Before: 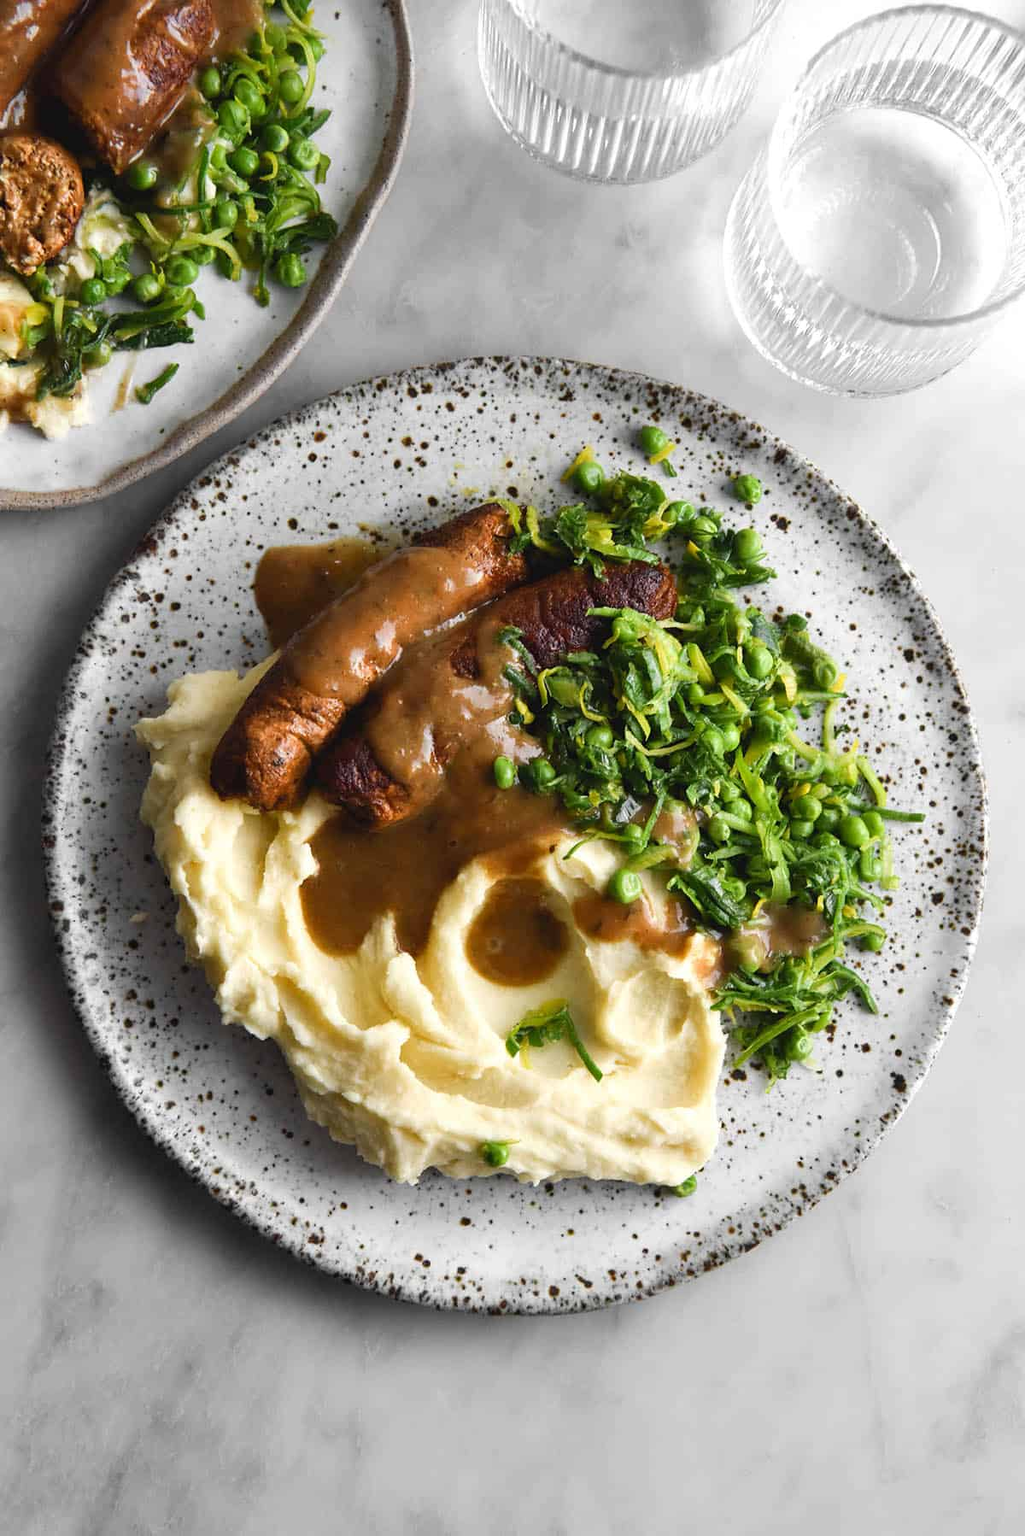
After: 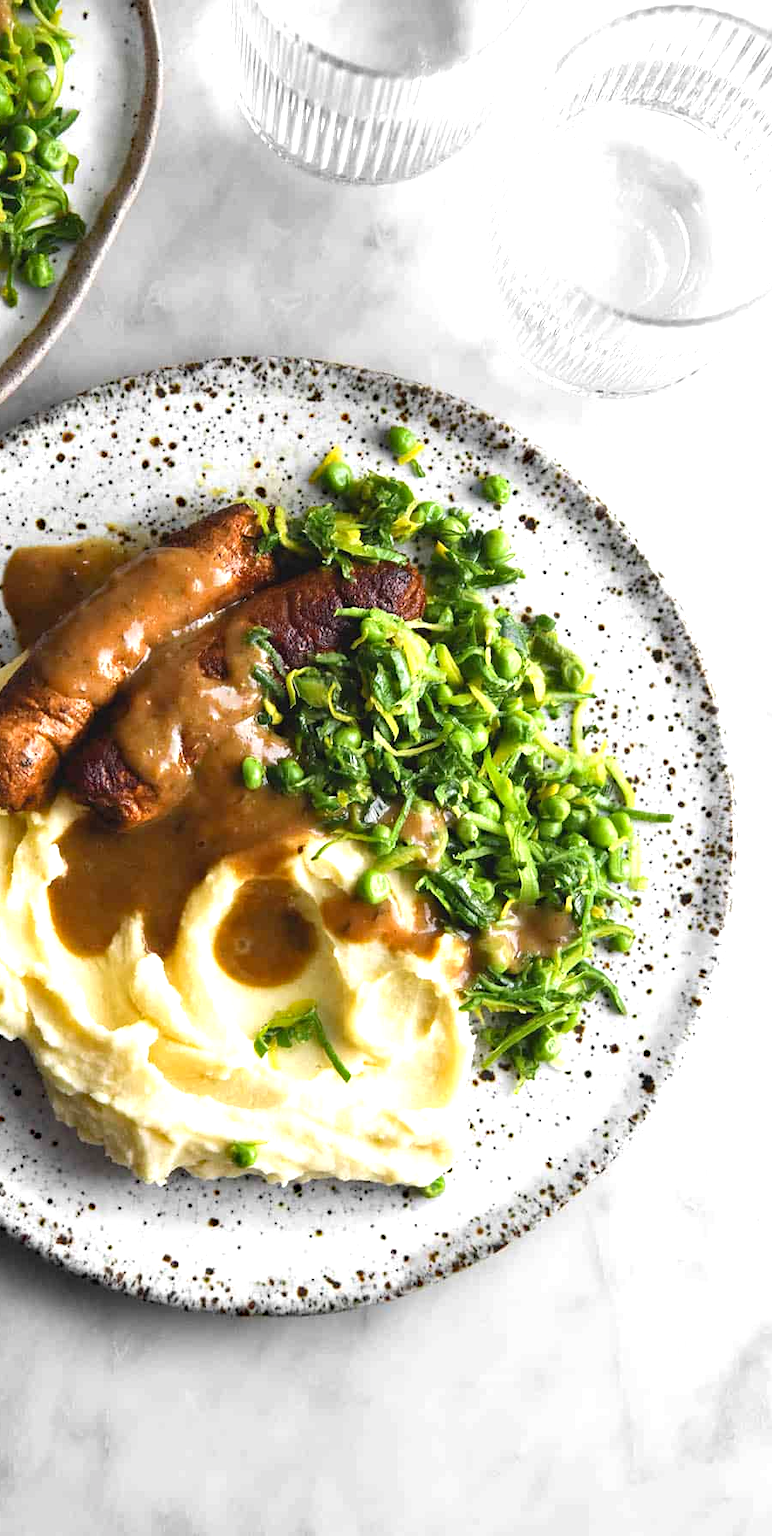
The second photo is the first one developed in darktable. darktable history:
crop and rotate: left 24.6%
haze removal: compatibility mode true, adaptive false
exposure: black level correction 0, exposure 0.7 EV, compensate exposure bias true, compensate highlight preservation false
